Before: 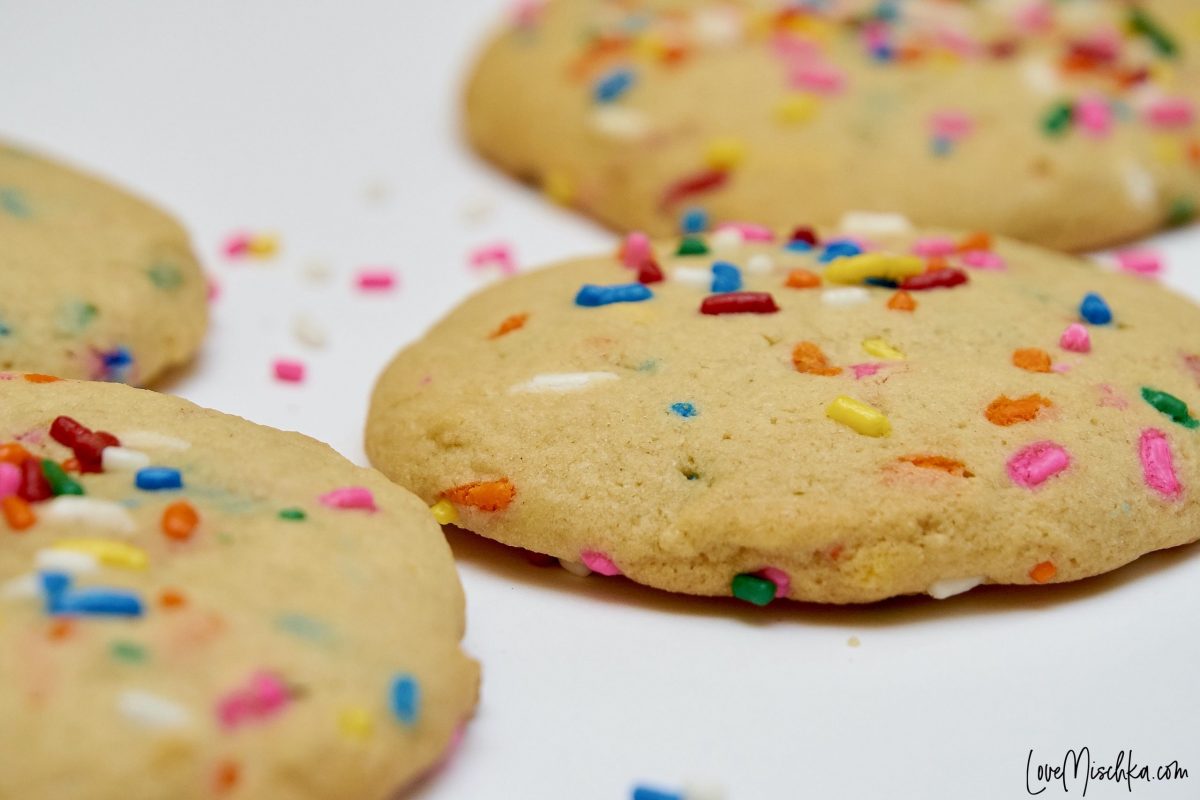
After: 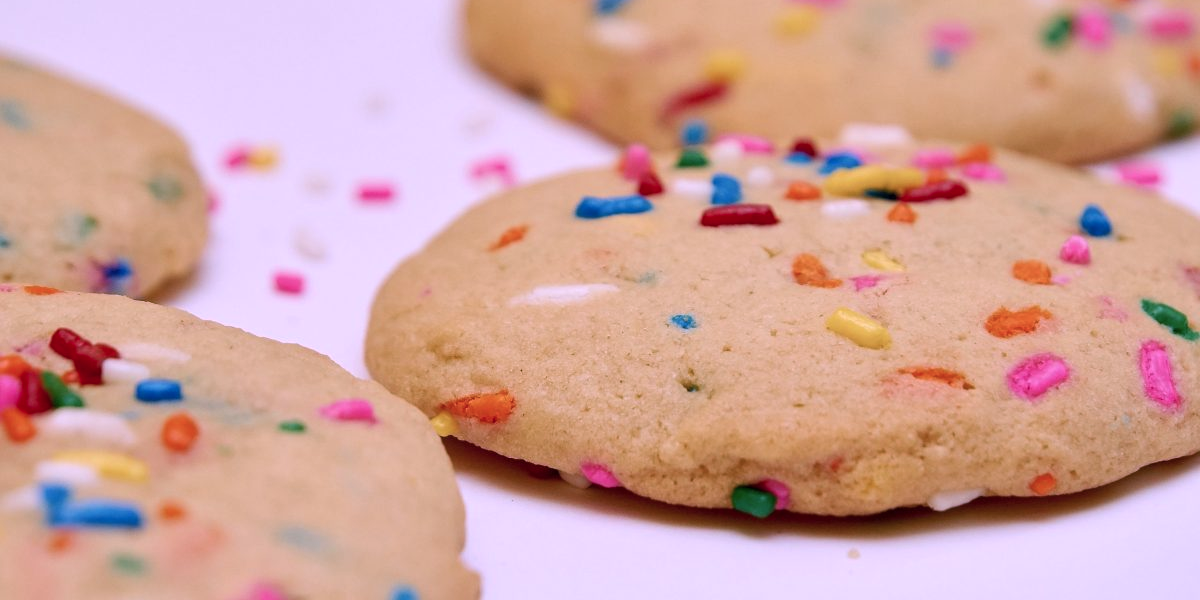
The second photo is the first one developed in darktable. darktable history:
crop: top 11.038%, bottom 13.962%
color correction: highlights a* 15.46, highlights b* -20.56
